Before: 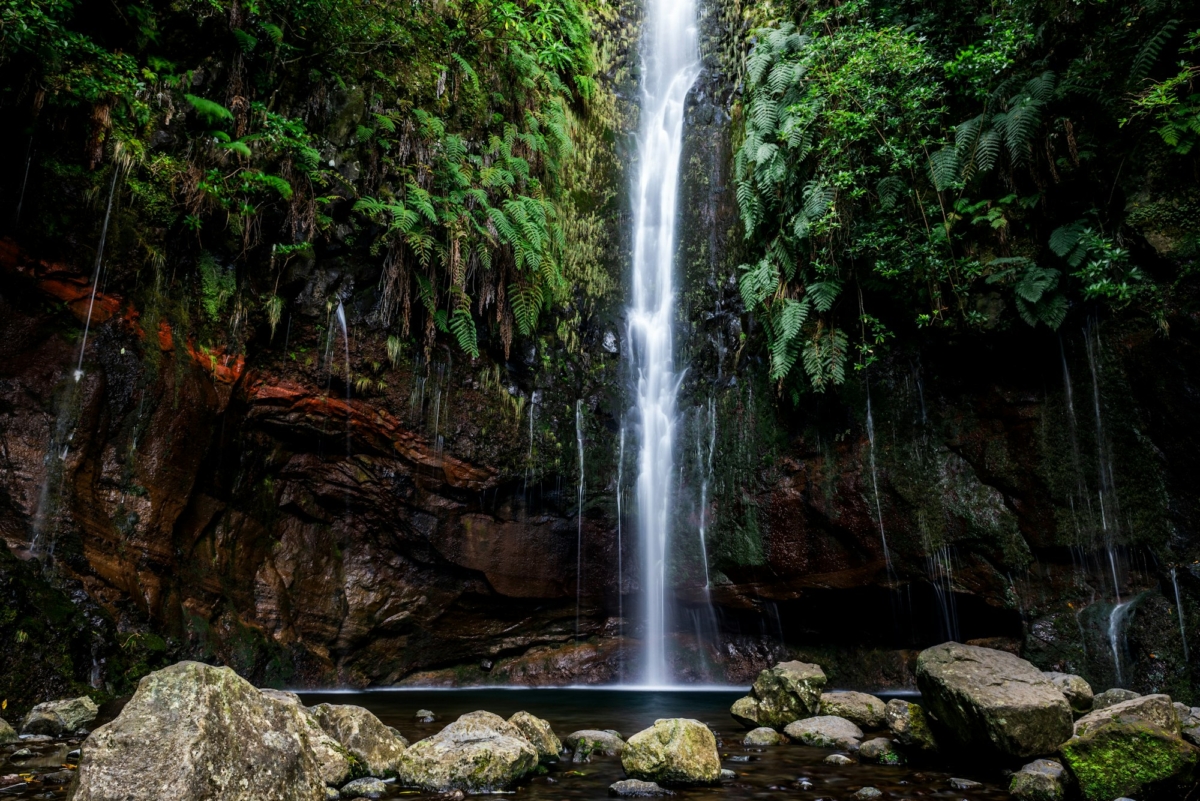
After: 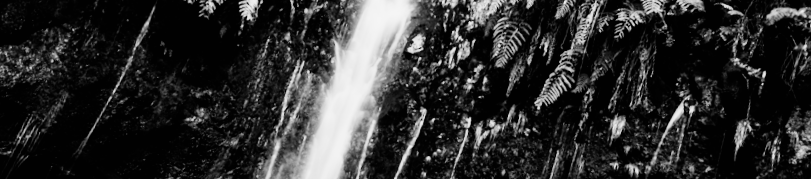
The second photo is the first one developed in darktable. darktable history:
exposure: exposure 1.2 EV, compensate highlight preservation false
contrast brightness saturation: contrast 0.2, brightness 0.15, saturation 0.14
rotate and perspective: rotation -4.57°, crop left 0.054, crop right 0.944, crop top 0.087, crop bottom 0.914
crop and rotate: angle 16.12°, top 30.835%, bottom 35.653%
monochrome: a -35.87, b 49.73, size 1.7
filmic rgb: black relative exposure -5 EV, hardness 2.88, contrast 1.5
